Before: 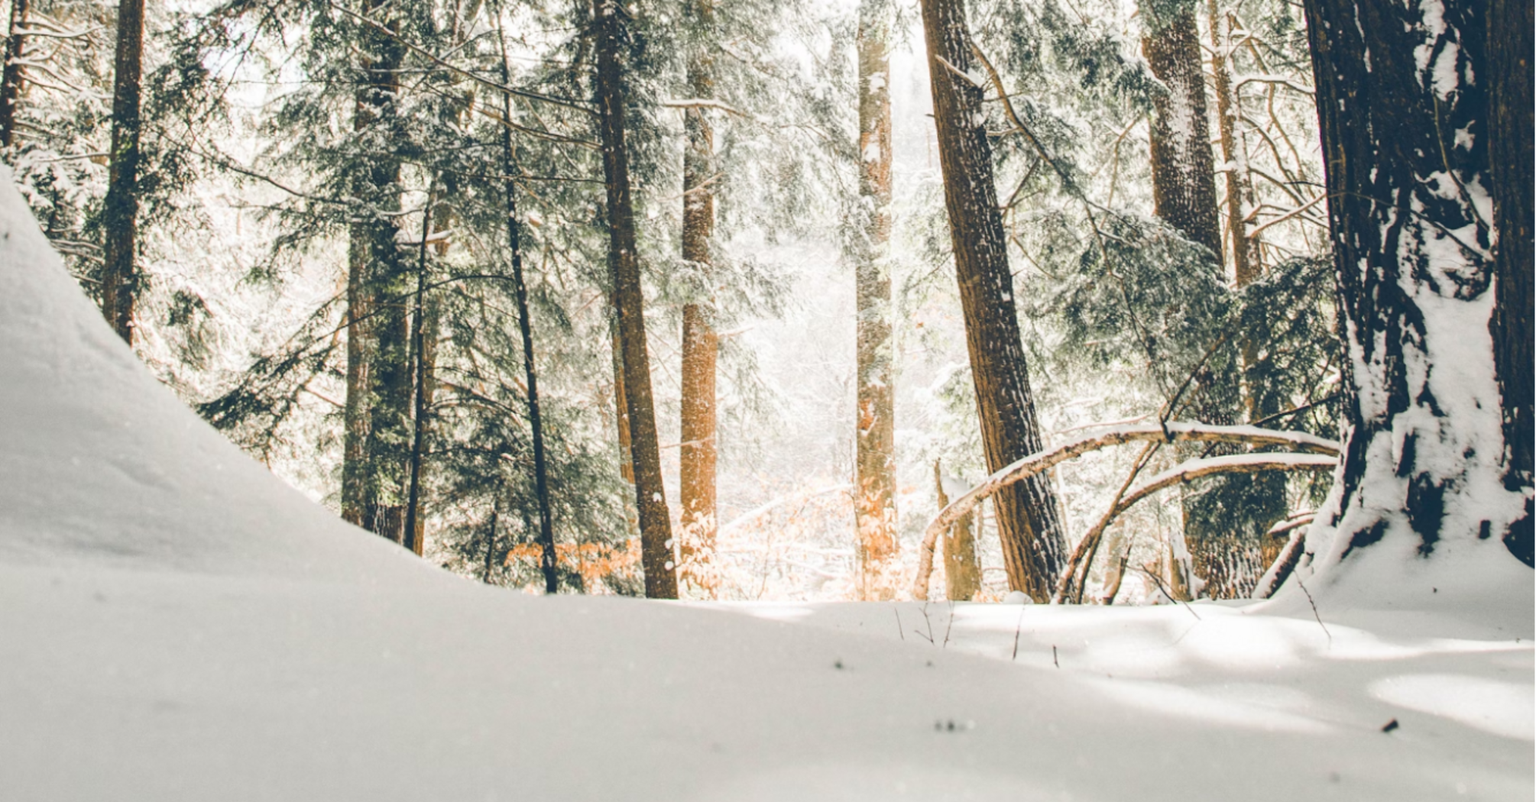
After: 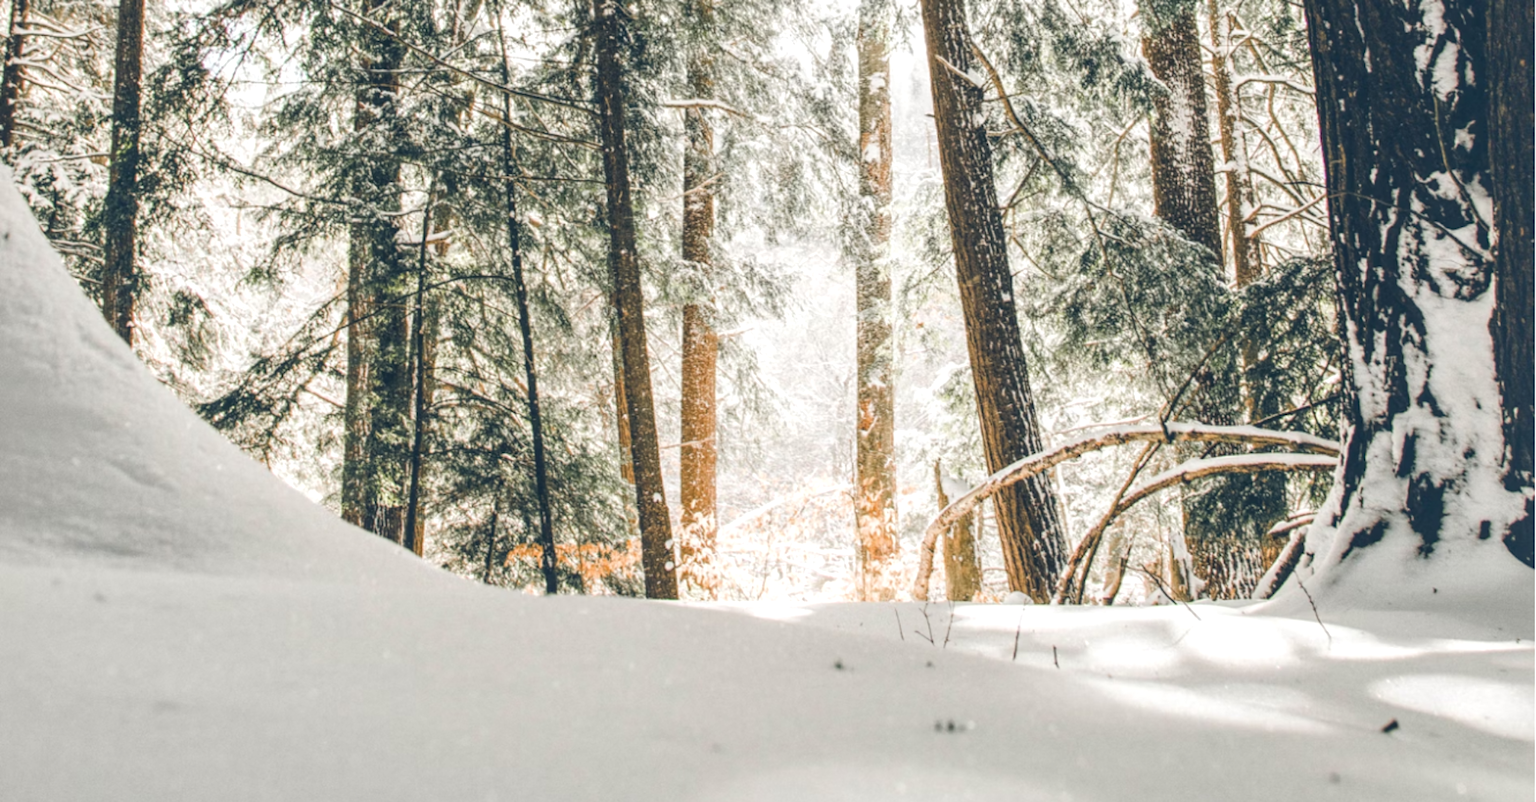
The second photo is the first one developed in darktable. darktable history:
local contrast: highlights 93%, shadows 85%, detail 160%, midtone range 0.2
